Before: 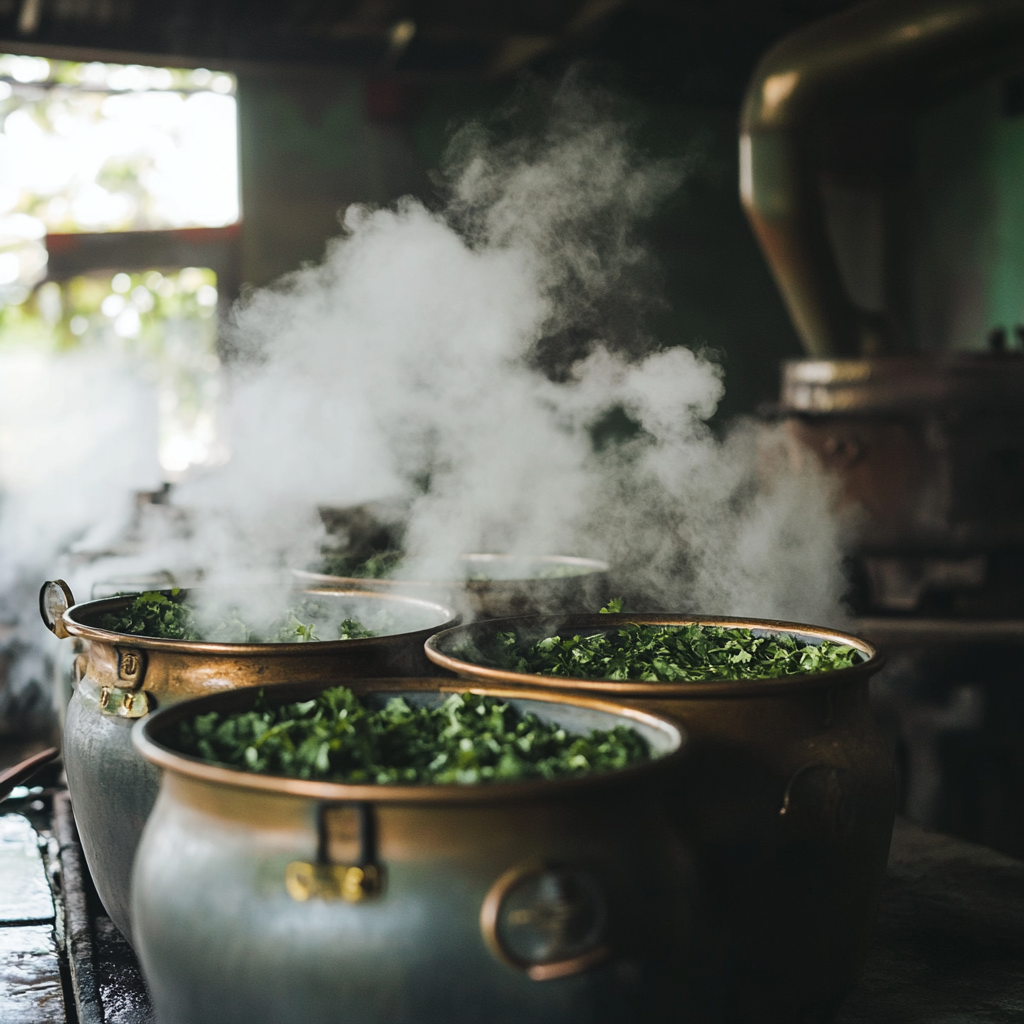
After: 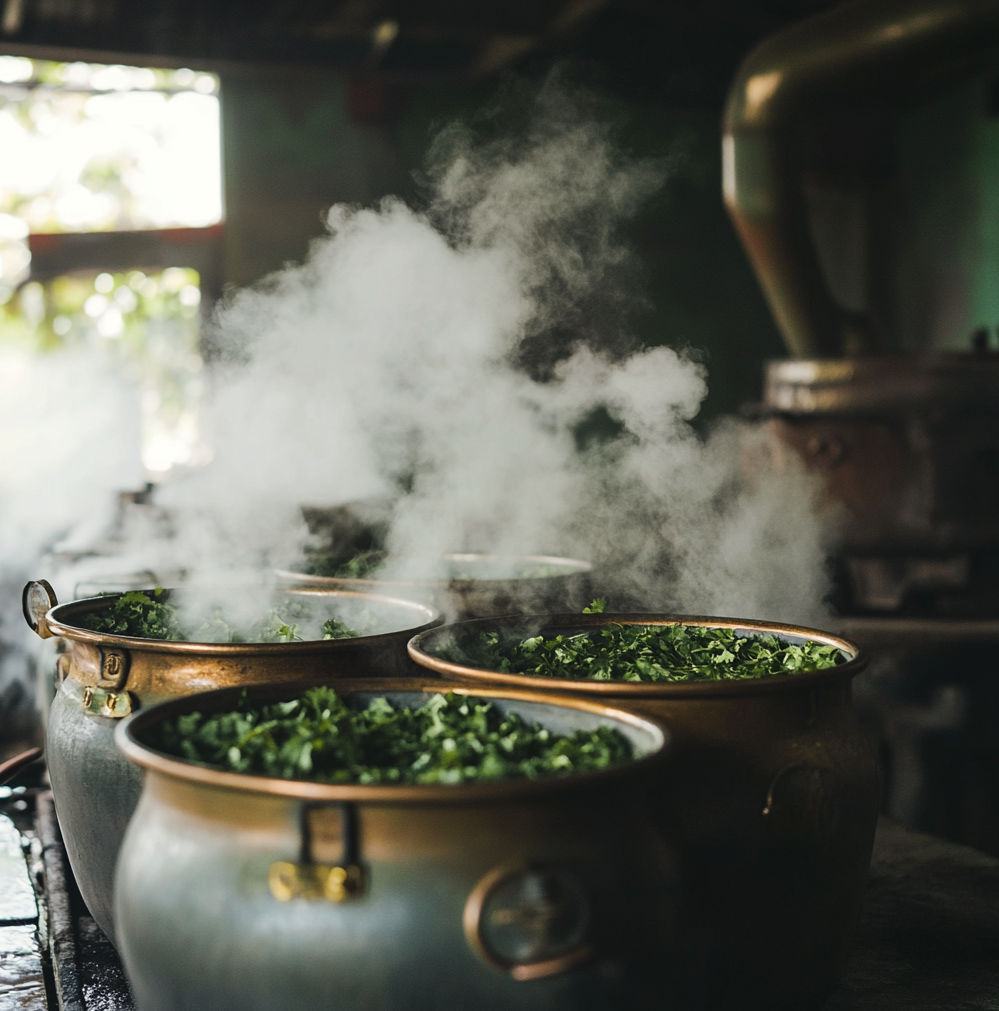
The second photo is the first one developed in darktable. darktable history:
crop and rotate: left 1.722%, right 0.64%, bottom 1.225%
color correction: highlights b* 2.98
